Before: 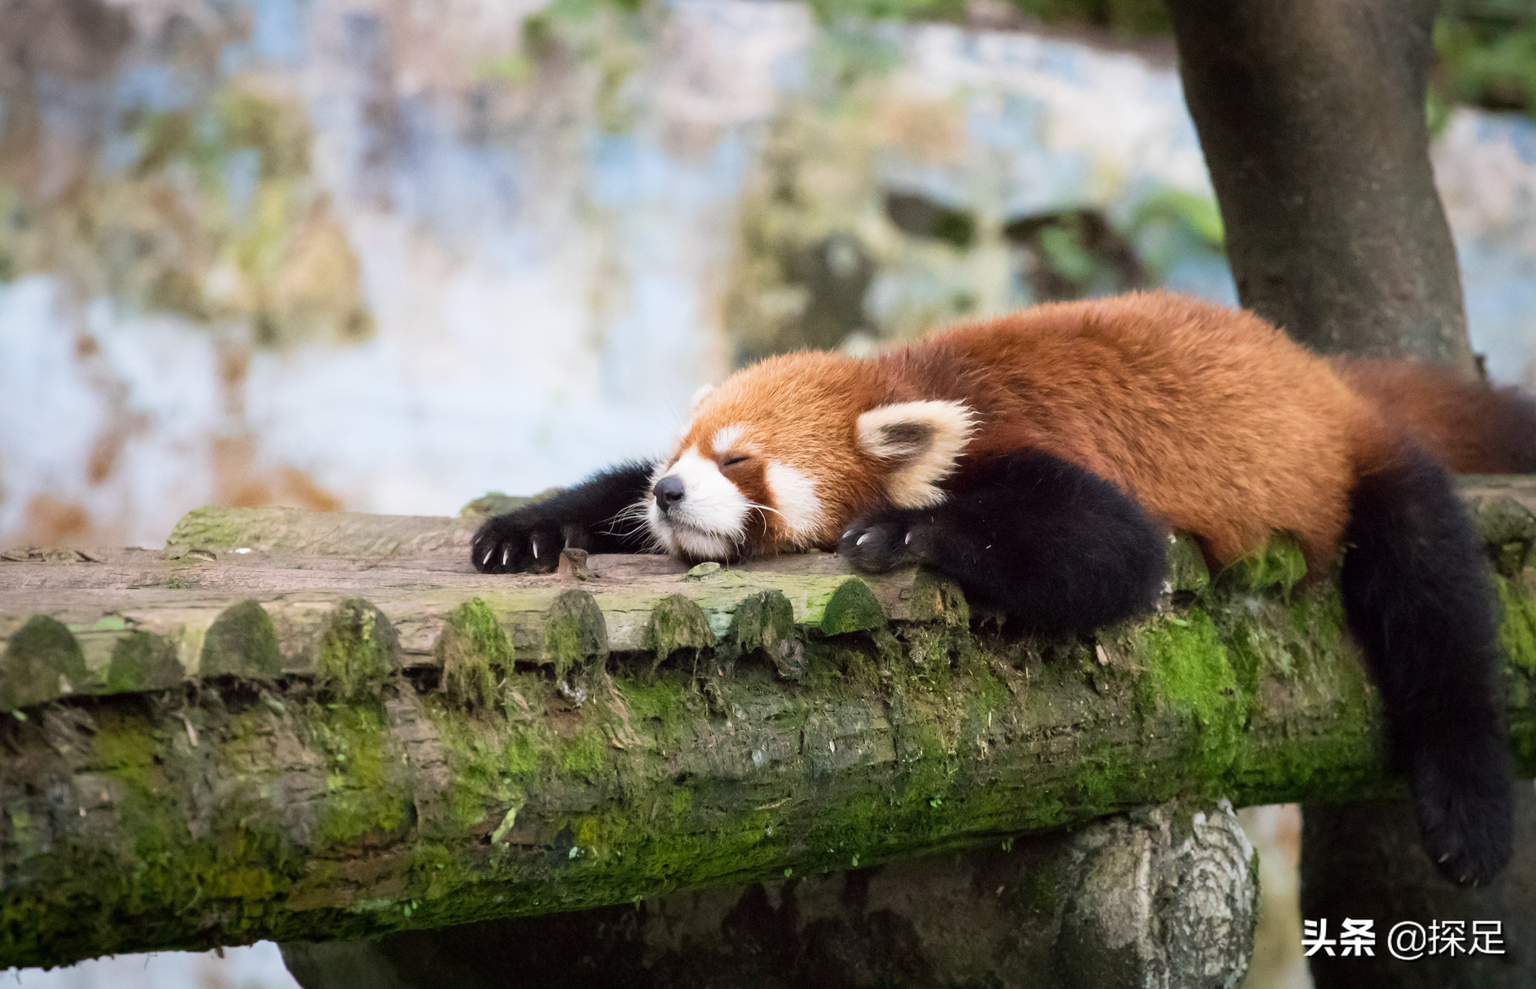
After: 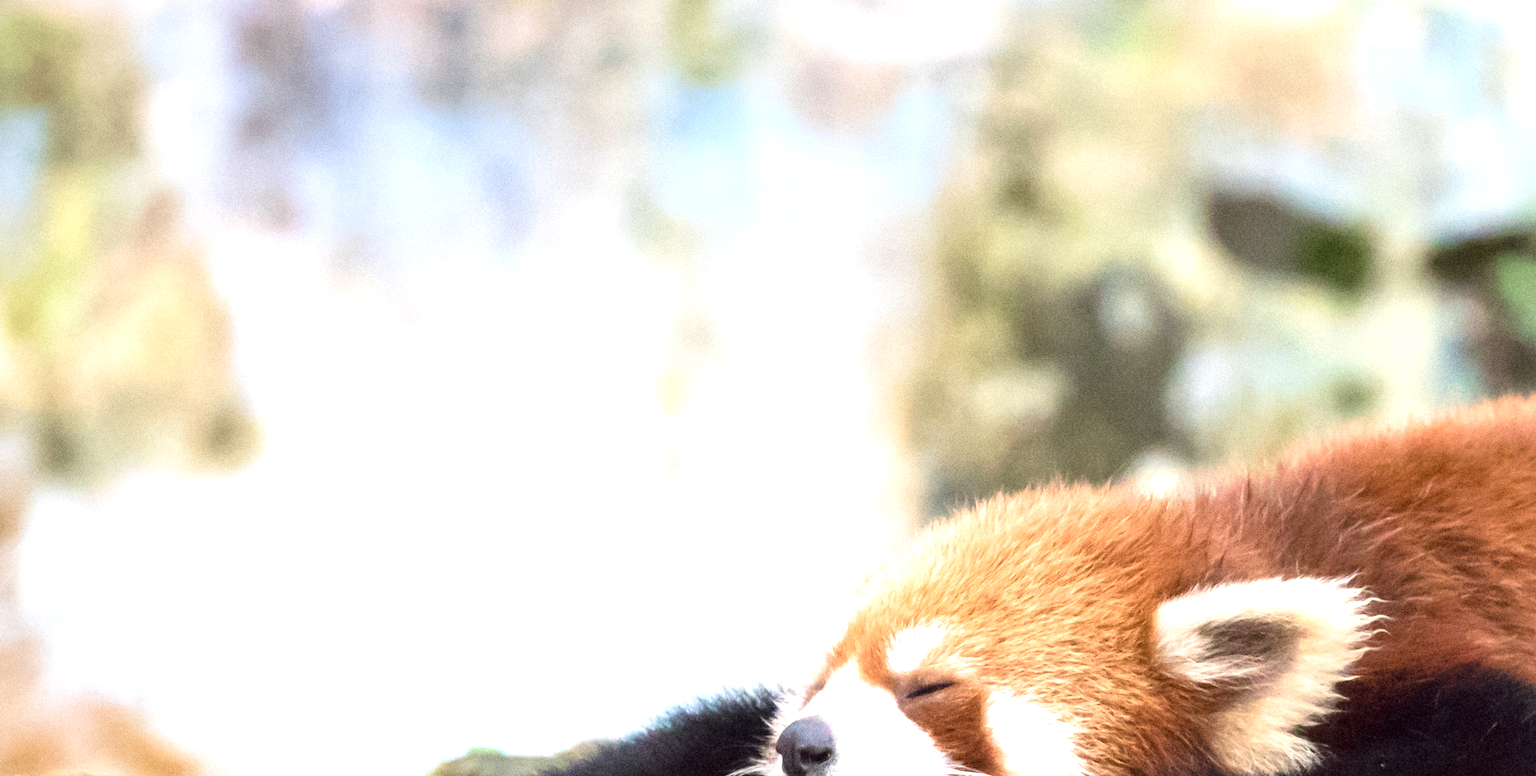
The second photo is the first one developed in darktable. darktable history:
crop: left 15.306%, top 9.065%, right 30.789%, bottom 48.638%
exposure: exposure 0.766 EV, compensate highlight preservation false
